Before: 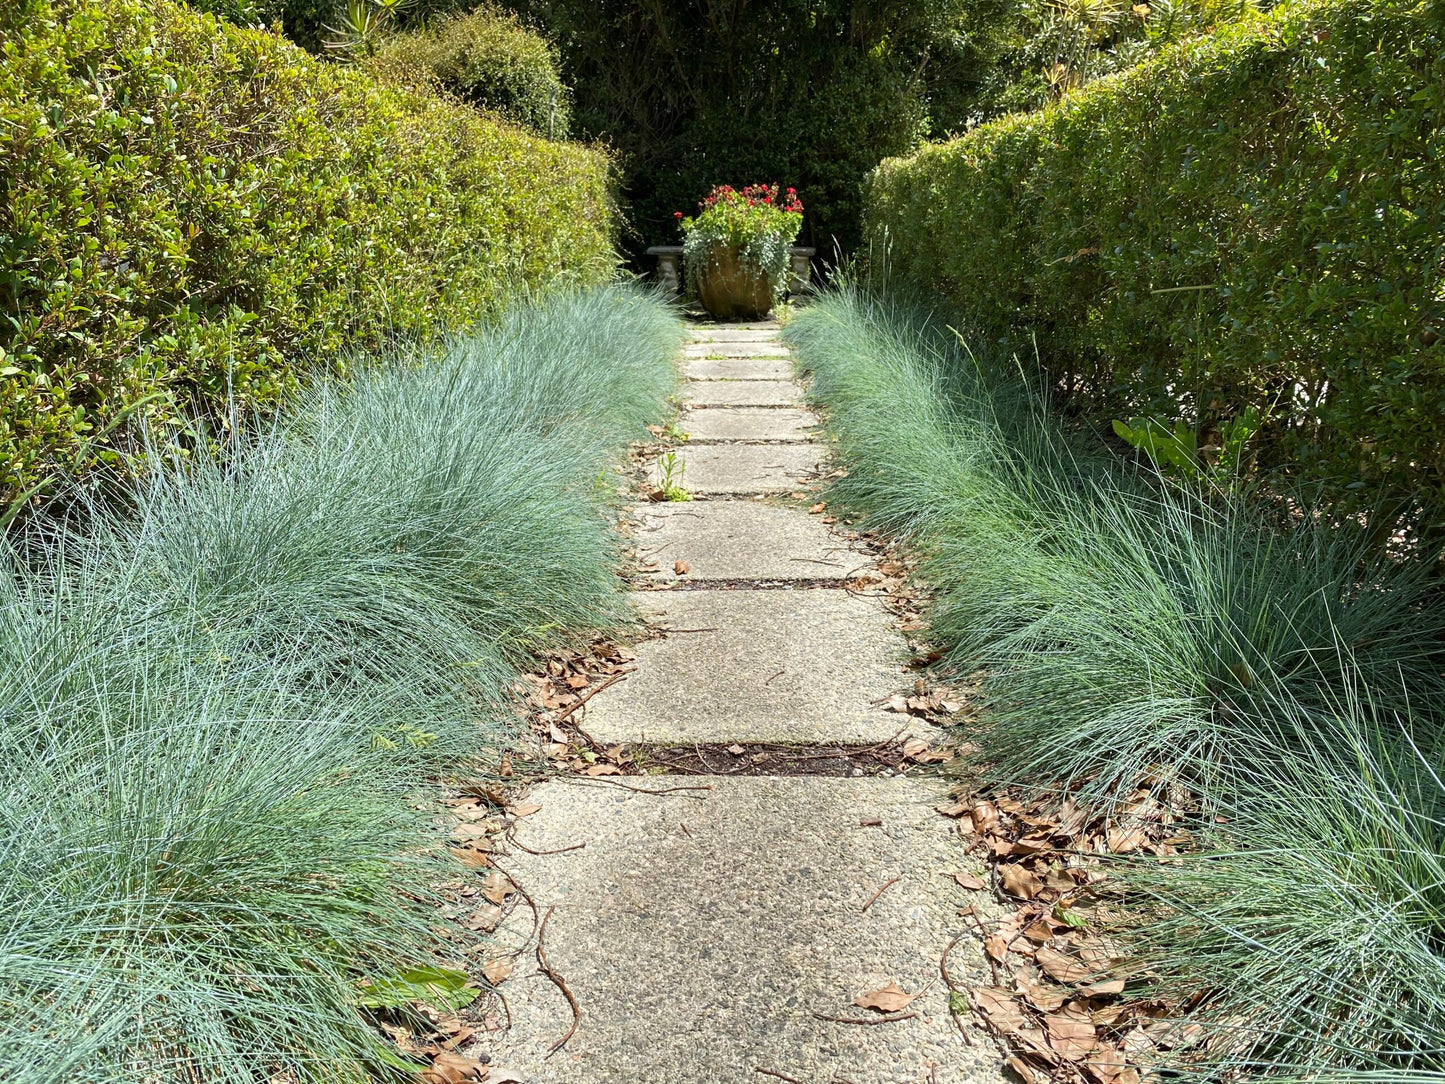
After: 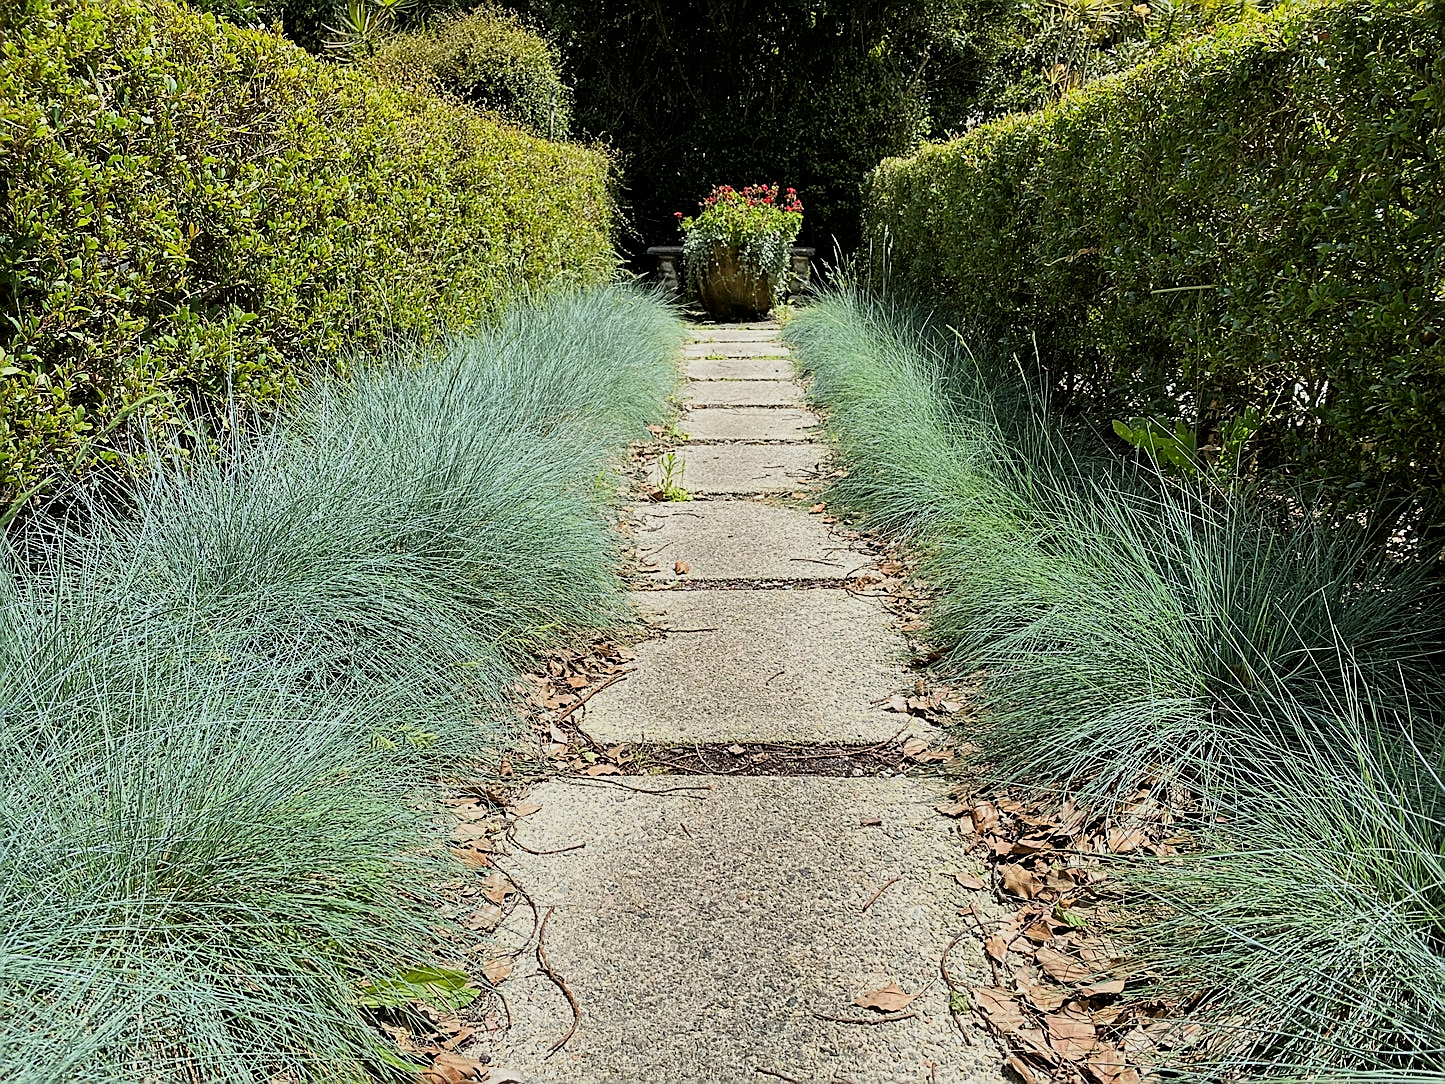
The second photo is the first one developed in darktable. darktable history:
sharpen: radius 1.4, amount 1.25, threshold 0.7
filmic rgb: threshold 3 EV, hardness 4.17, latitude 50%, contrast 1.1, preserve chrominance max RGB, color science v6 (2022), contrast in shadows safe, contrast in highlights safe, enable highlight reconstruction true
